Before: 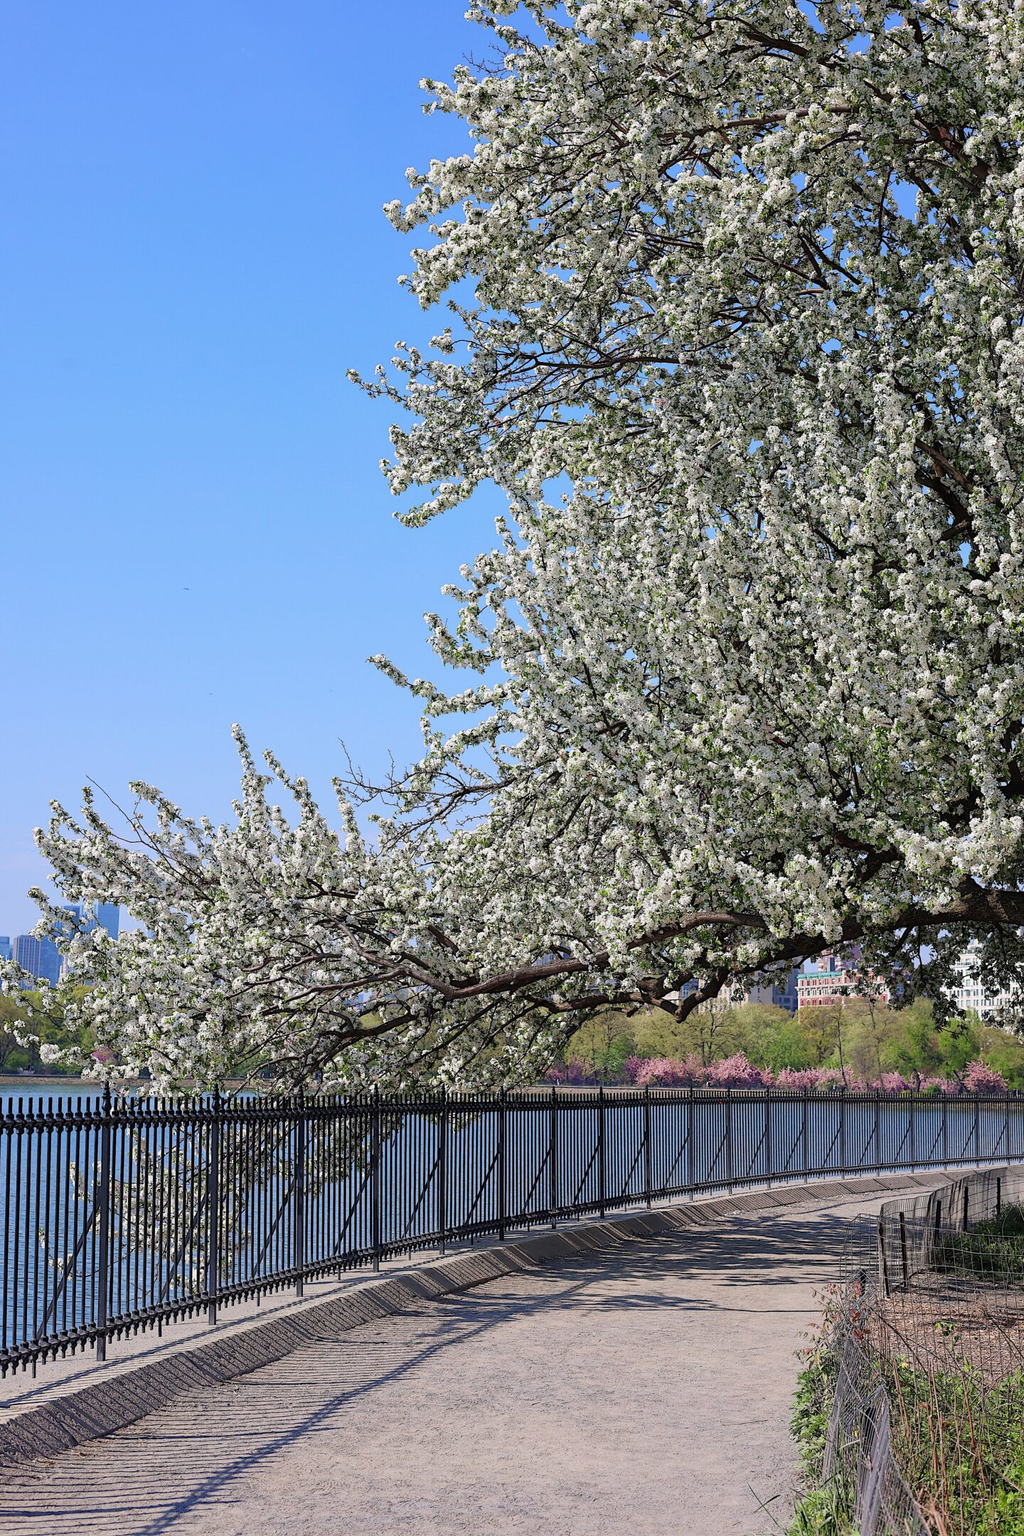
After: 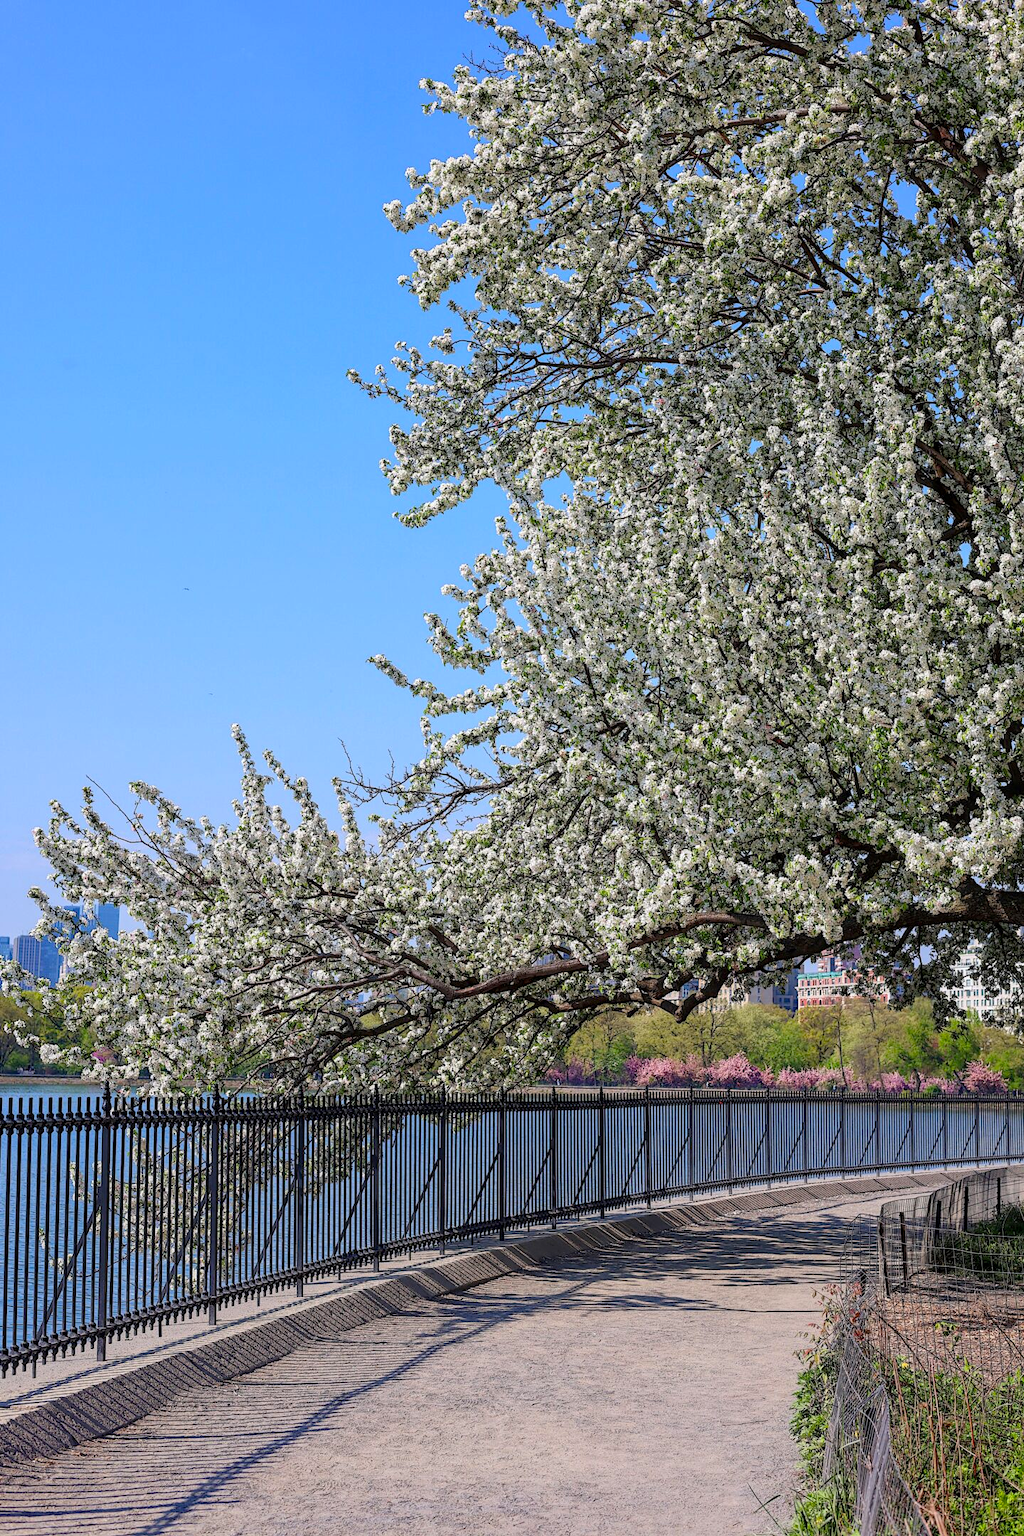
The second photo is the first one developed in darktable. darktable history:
color balance: output saturation 120%
local contrast: on, module defaults
